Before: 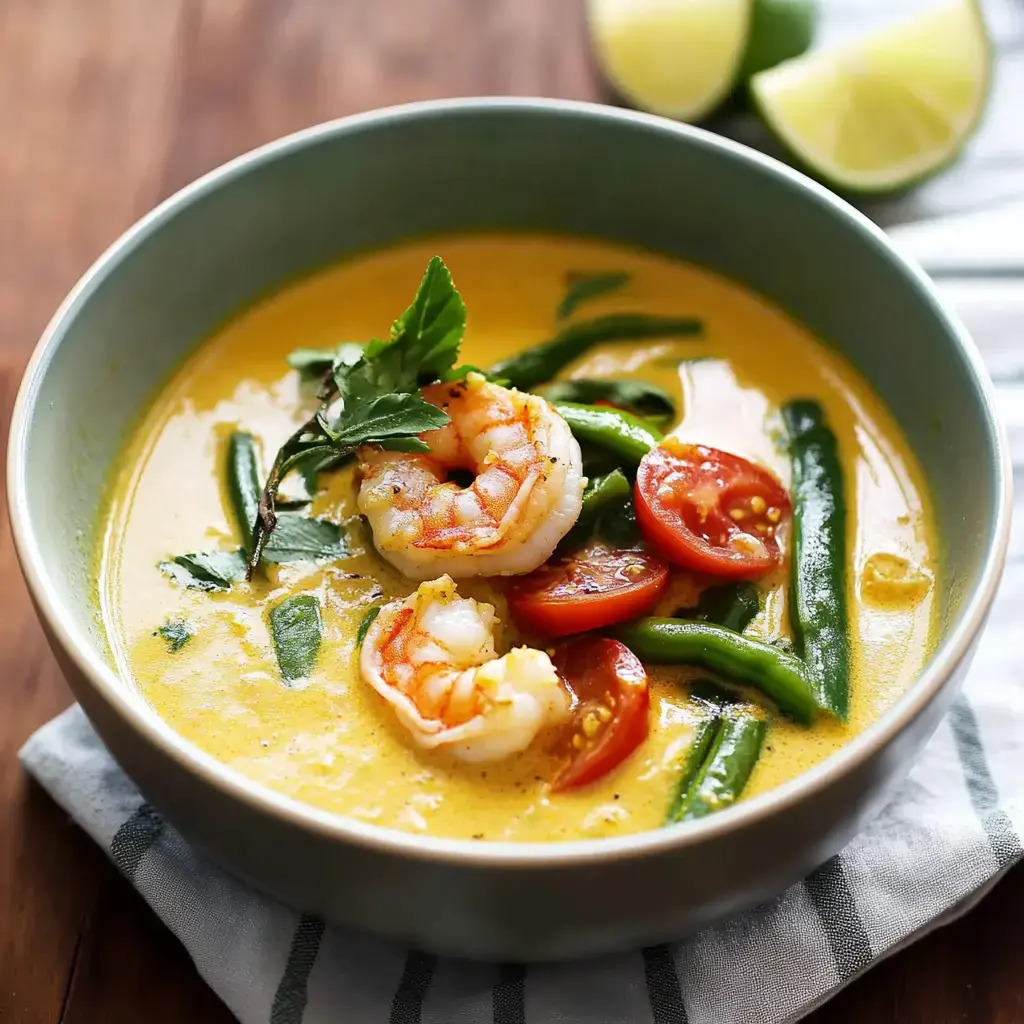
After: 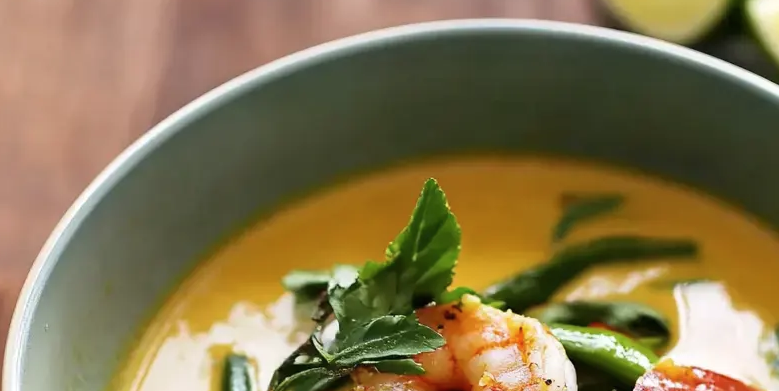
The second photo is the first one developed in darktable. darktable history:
crop: left 0.546%, top 7.643%, right 23.314%, bottom 54.164%
contrast brightness saturation: saturation -0.056
